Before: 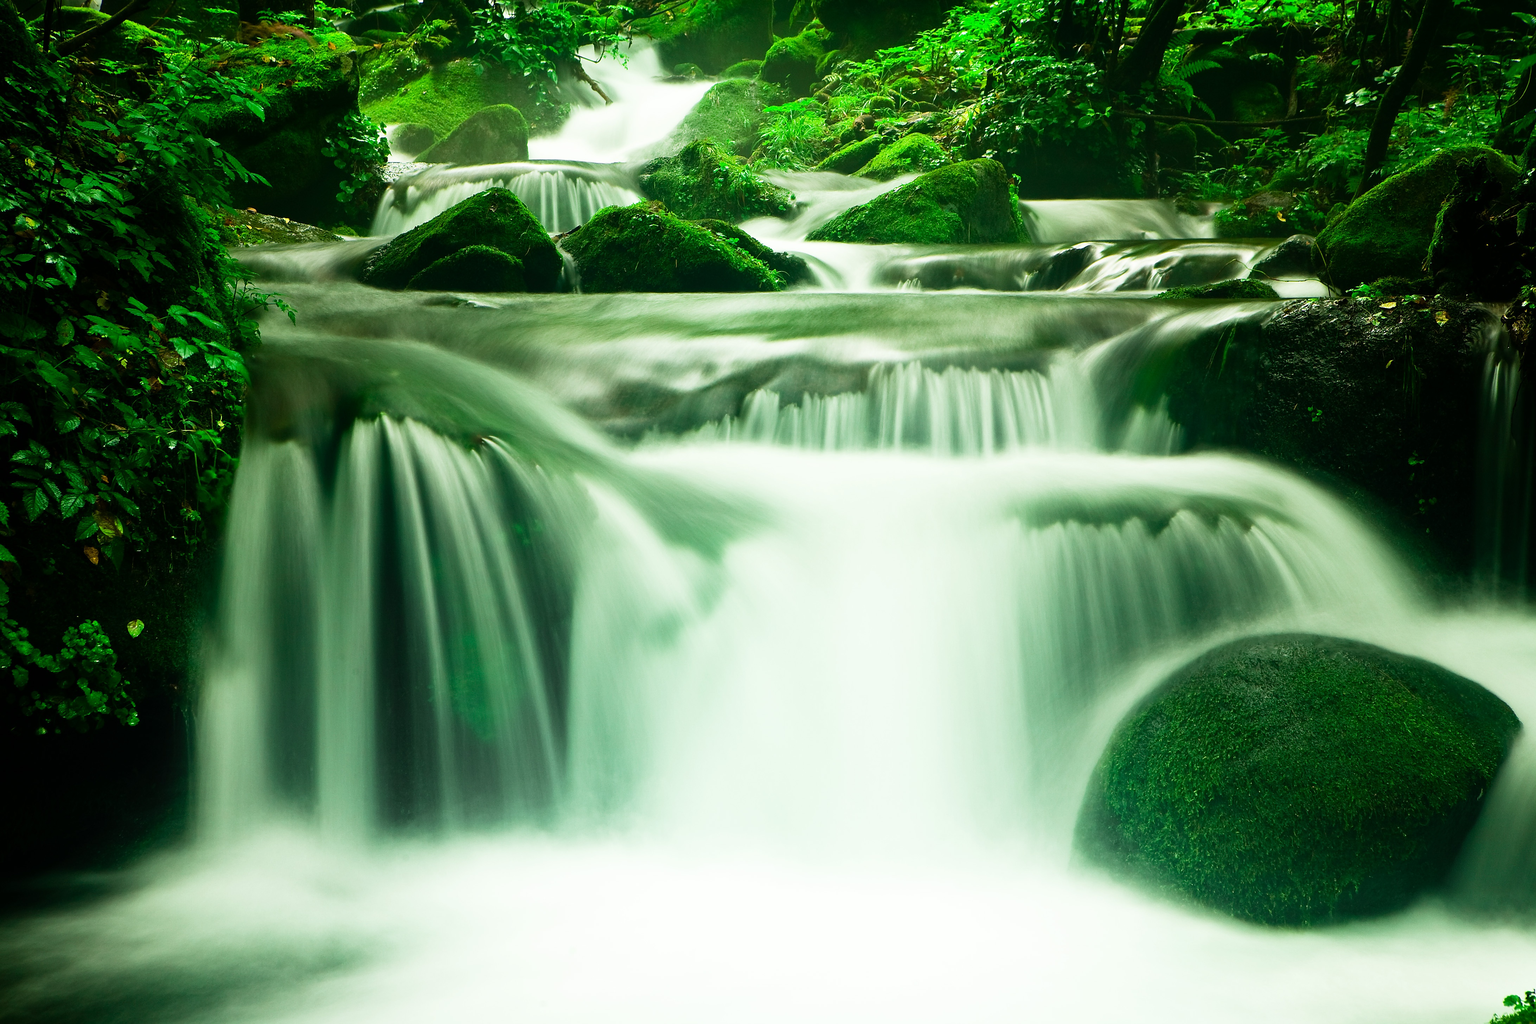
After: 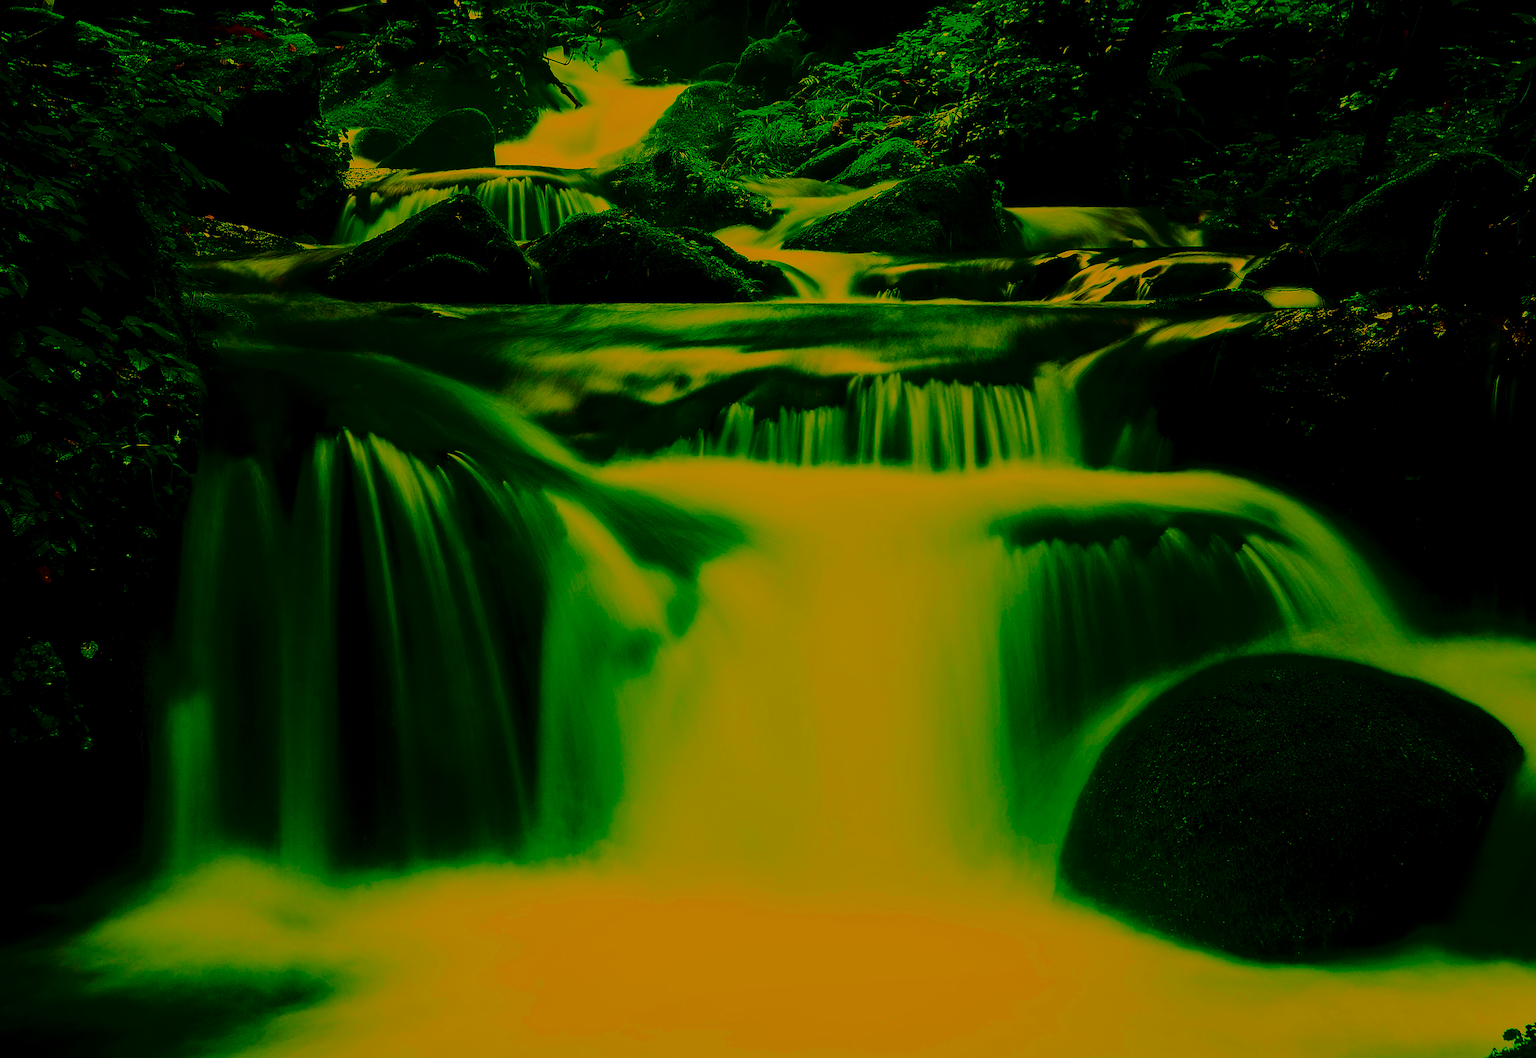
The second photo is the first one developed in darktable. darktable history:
filmic rgb: black relative exposure -7.65 EV, white relative exposure 4.56 EV, hardness 3.61, color science v6 (2022)
sharpen: on, module defaults
color balance rgb: linear chroma grading › global chroma 40.15%, perceptual saturation grading › global saturation 60.58%, perceptual saturation grading › highlights 20.44%, perceptual saturation grading › shadows -50.36%, perceptual brilliance grading › highlights 2.19%, perceptual brilliance grading › mid-tones -50.36%, perceptual brilliance grading › shadows -50.36%
white balance: red 1.123, blue 0.83
local contrast: on, module defaults
contrast brightness saturation: brightness -1, saturation 1
crop and rotate: left 3.238%
